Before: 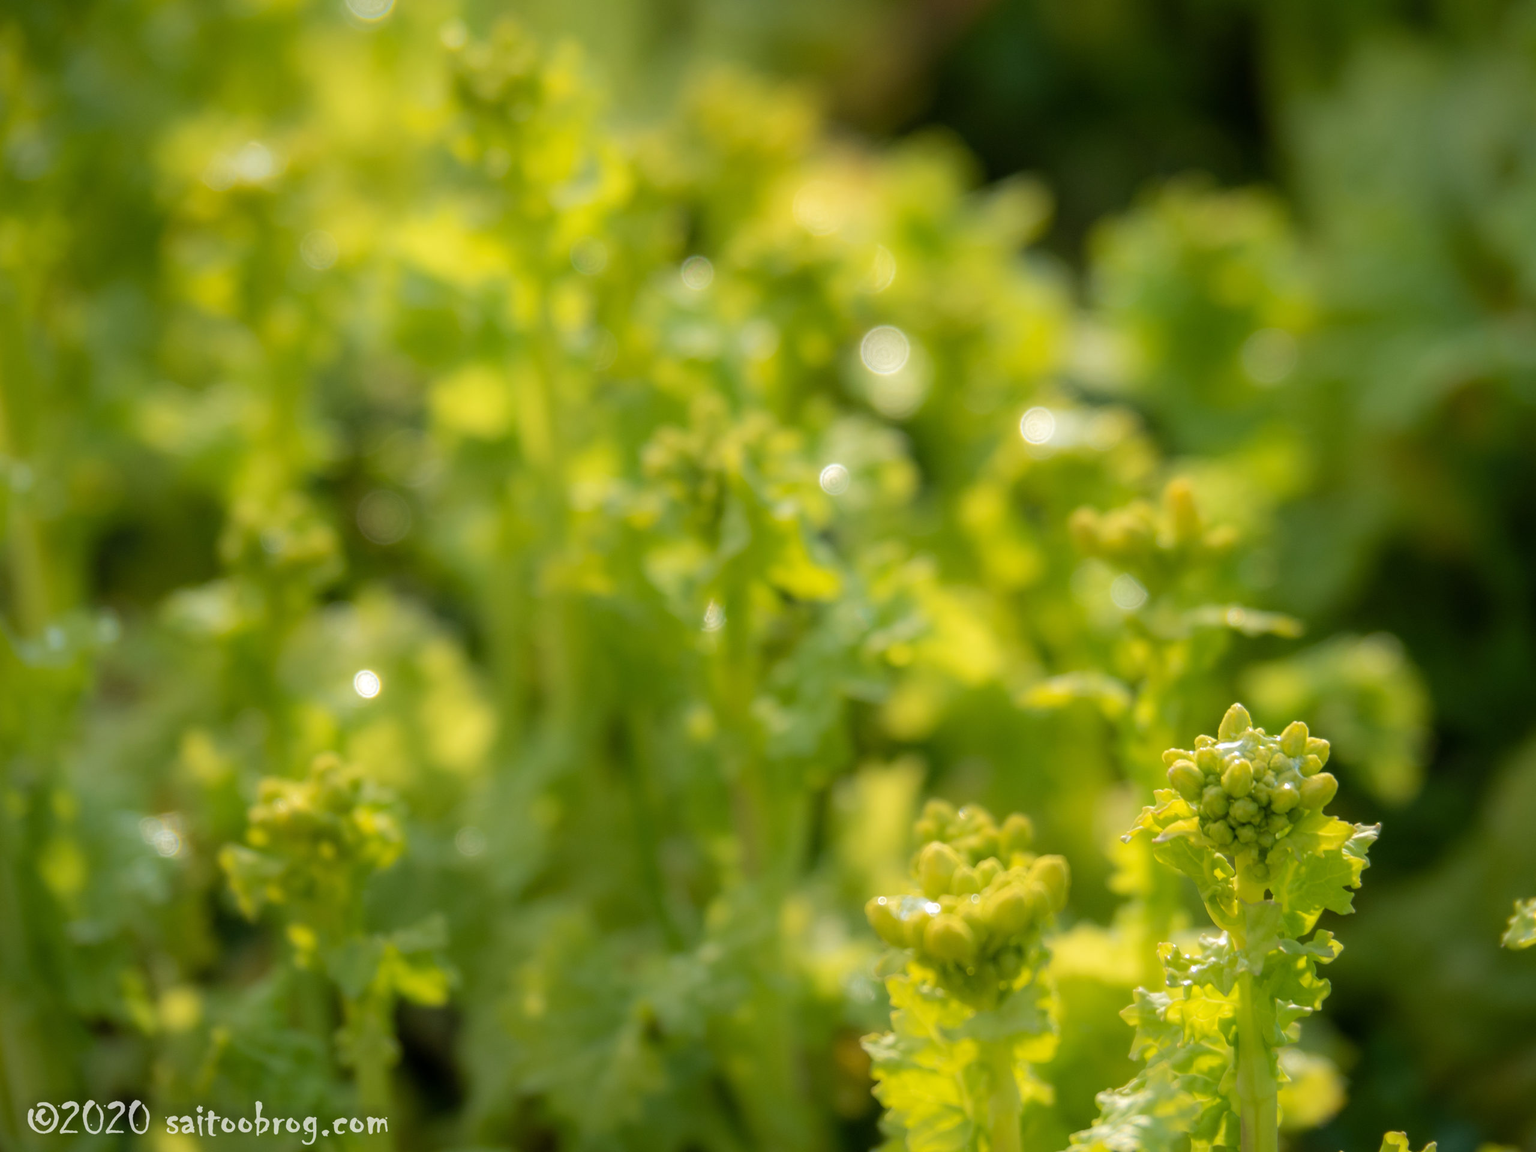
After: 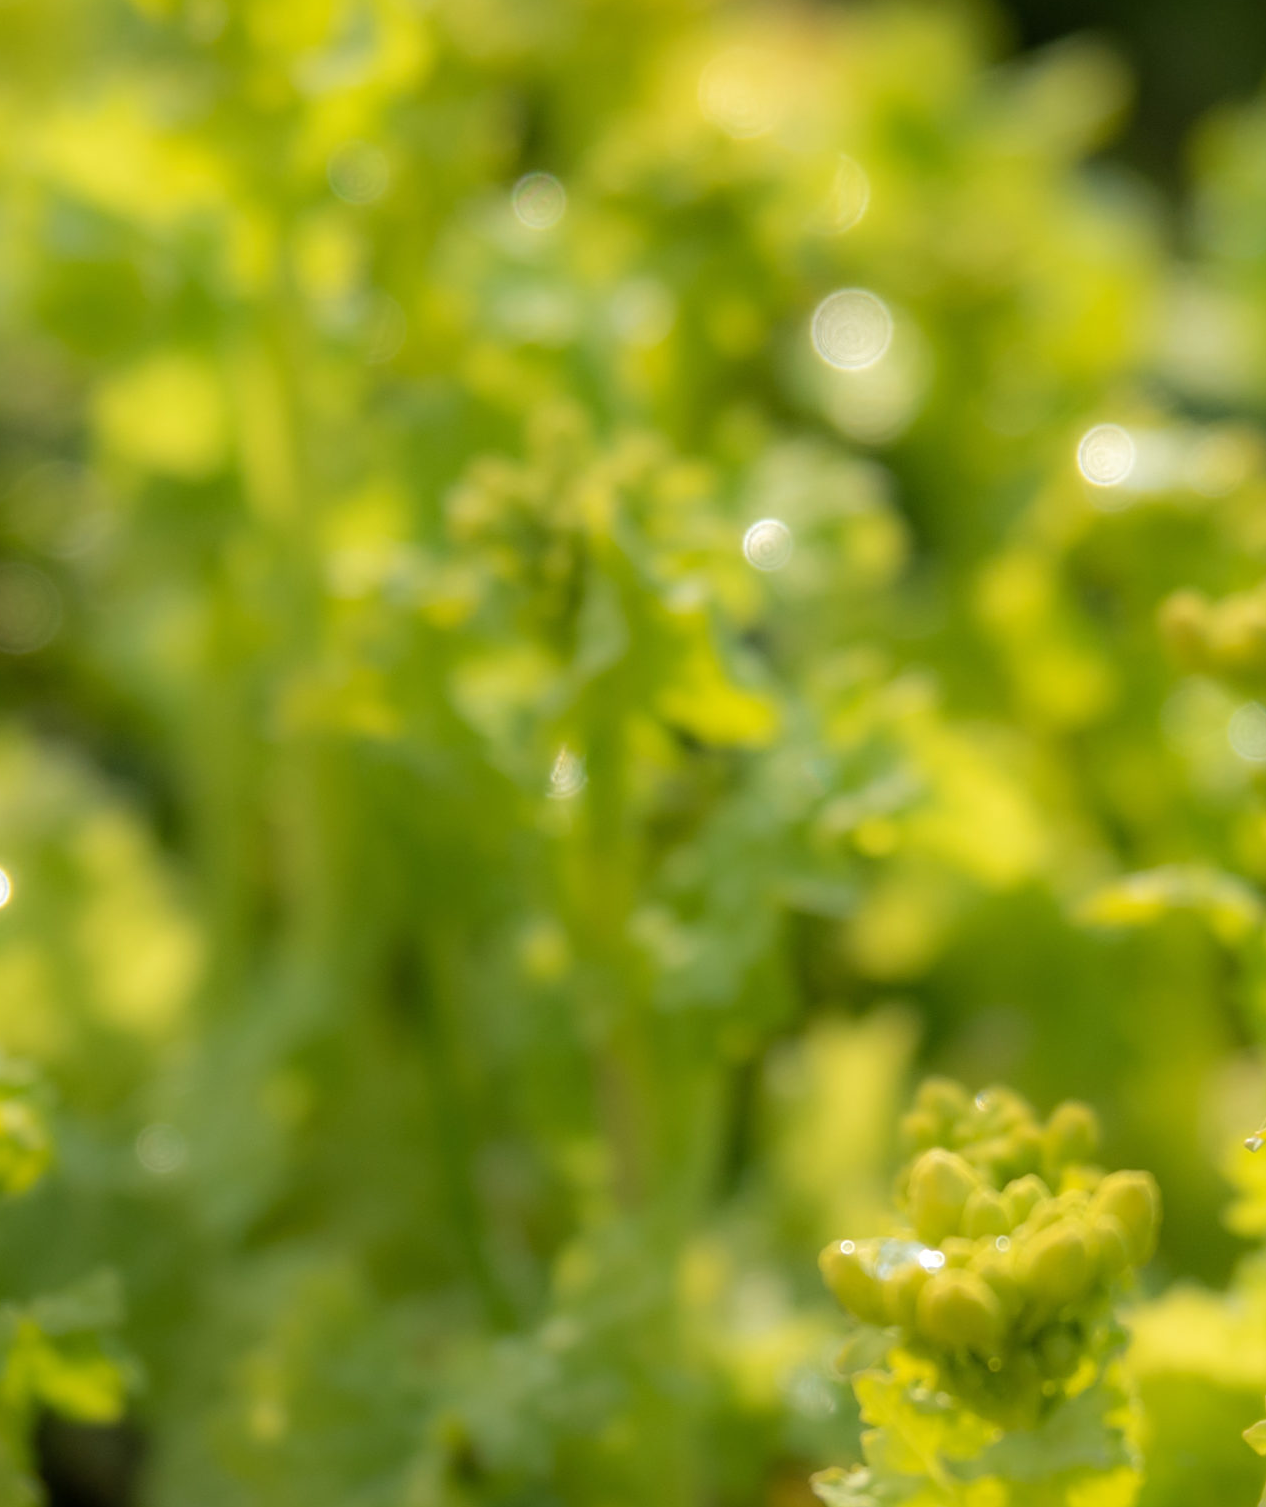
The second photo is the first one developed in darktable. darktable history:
crop and rotate: angle 0.02°, left 24.353%, top 13.219%, right 26.156%, bottom 8.224%
sharpen: amount 0.2
